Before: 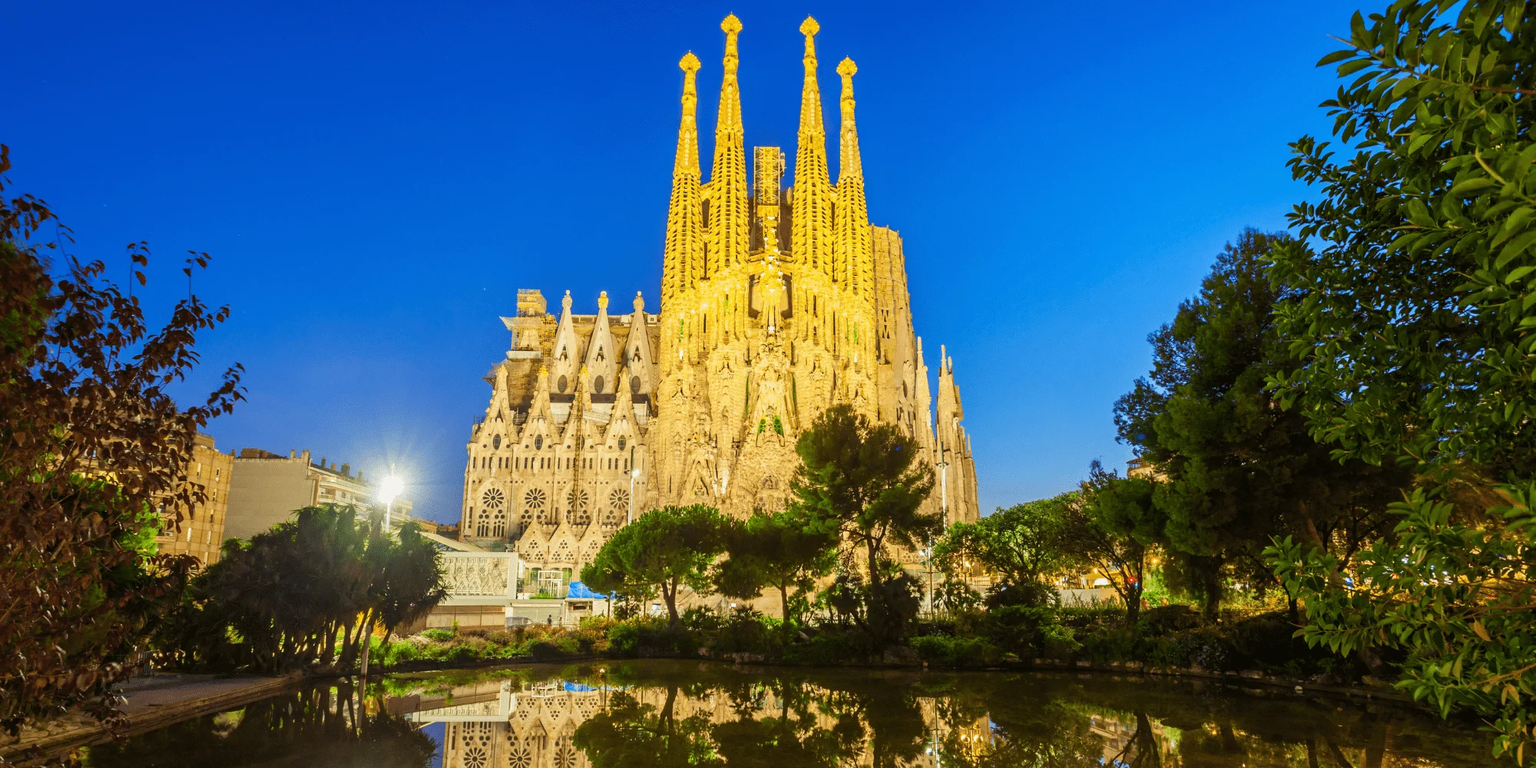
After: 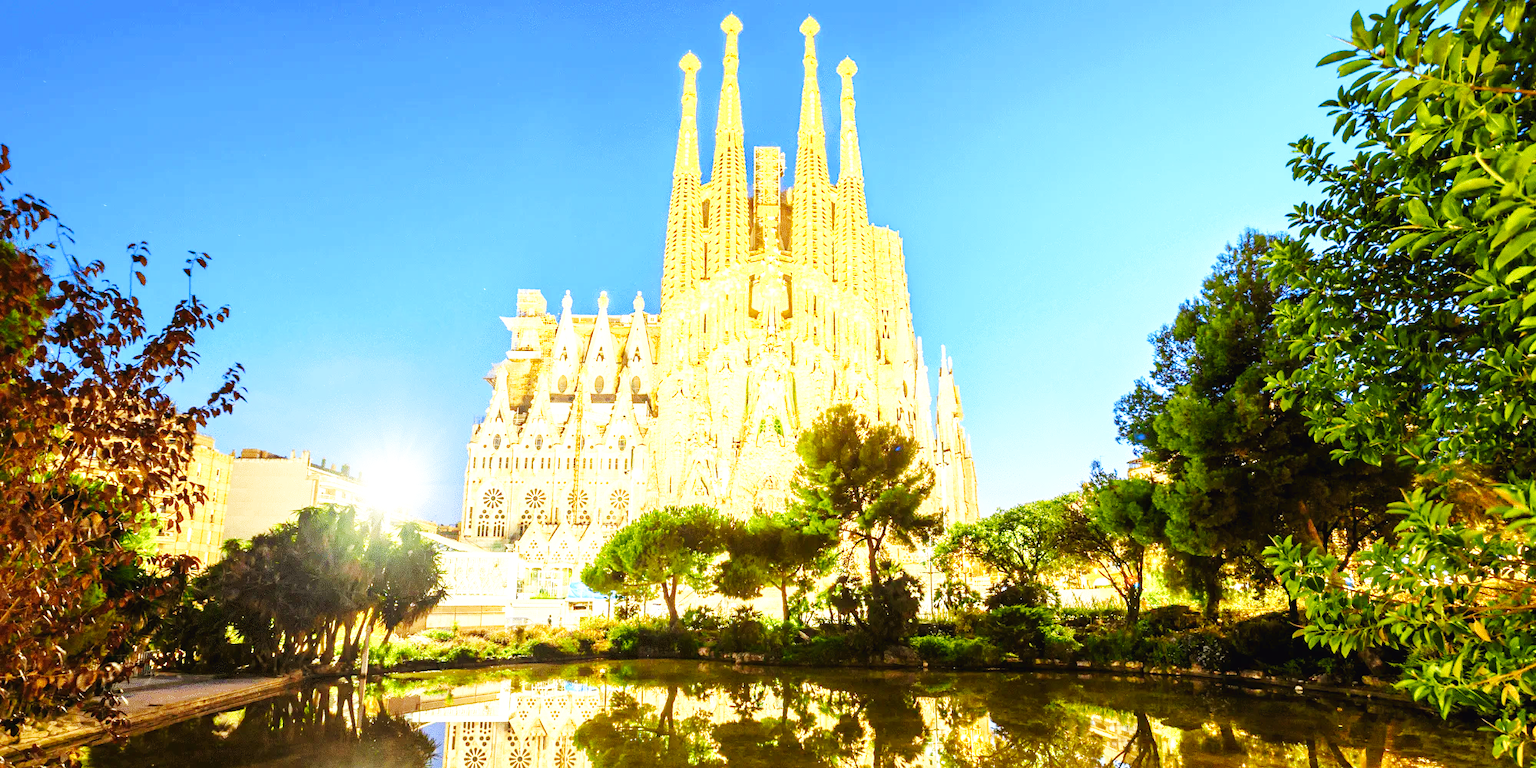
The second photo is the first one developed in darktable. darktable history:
base curve: curves: ch0 [(0, 0.003) (0.001, 0.002) (0.006, 0.004) (0.02, 0.022) (0.048, 0.086) (0.094, 0.234) (0.162, 0.431) (0.258, 0.629) (0.385, 0.8) (0.548, 0.918) (0.751, 0.988) (1, 1)], preserve colors none
exposure: black level correction 0.001, exposure 0.959 EV, compensate highlight preservation false
